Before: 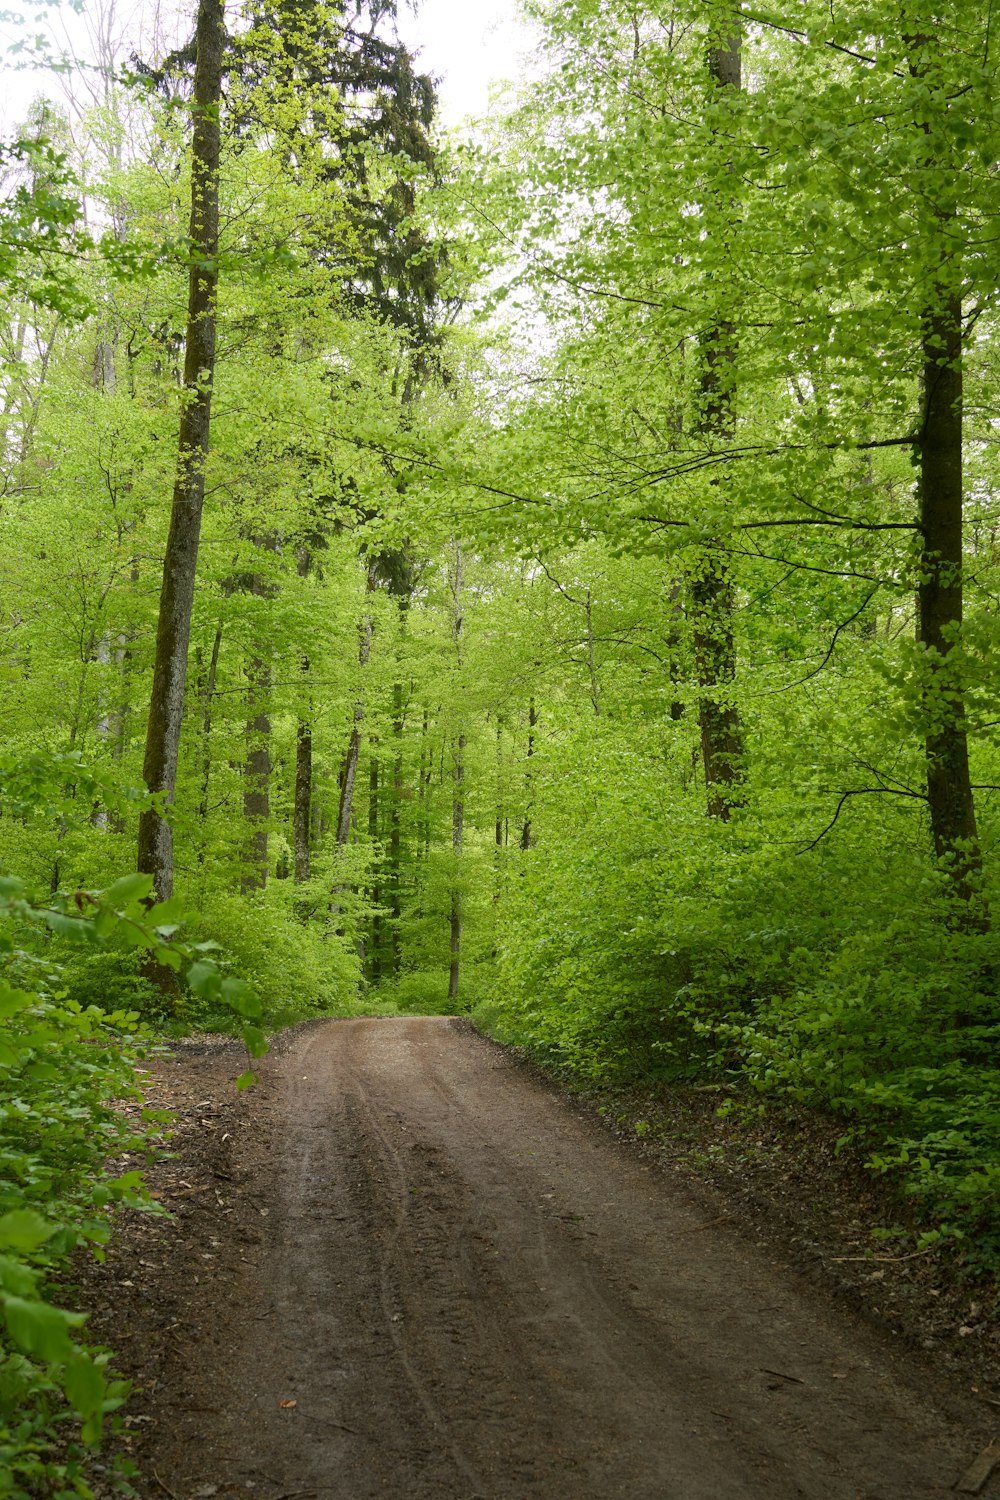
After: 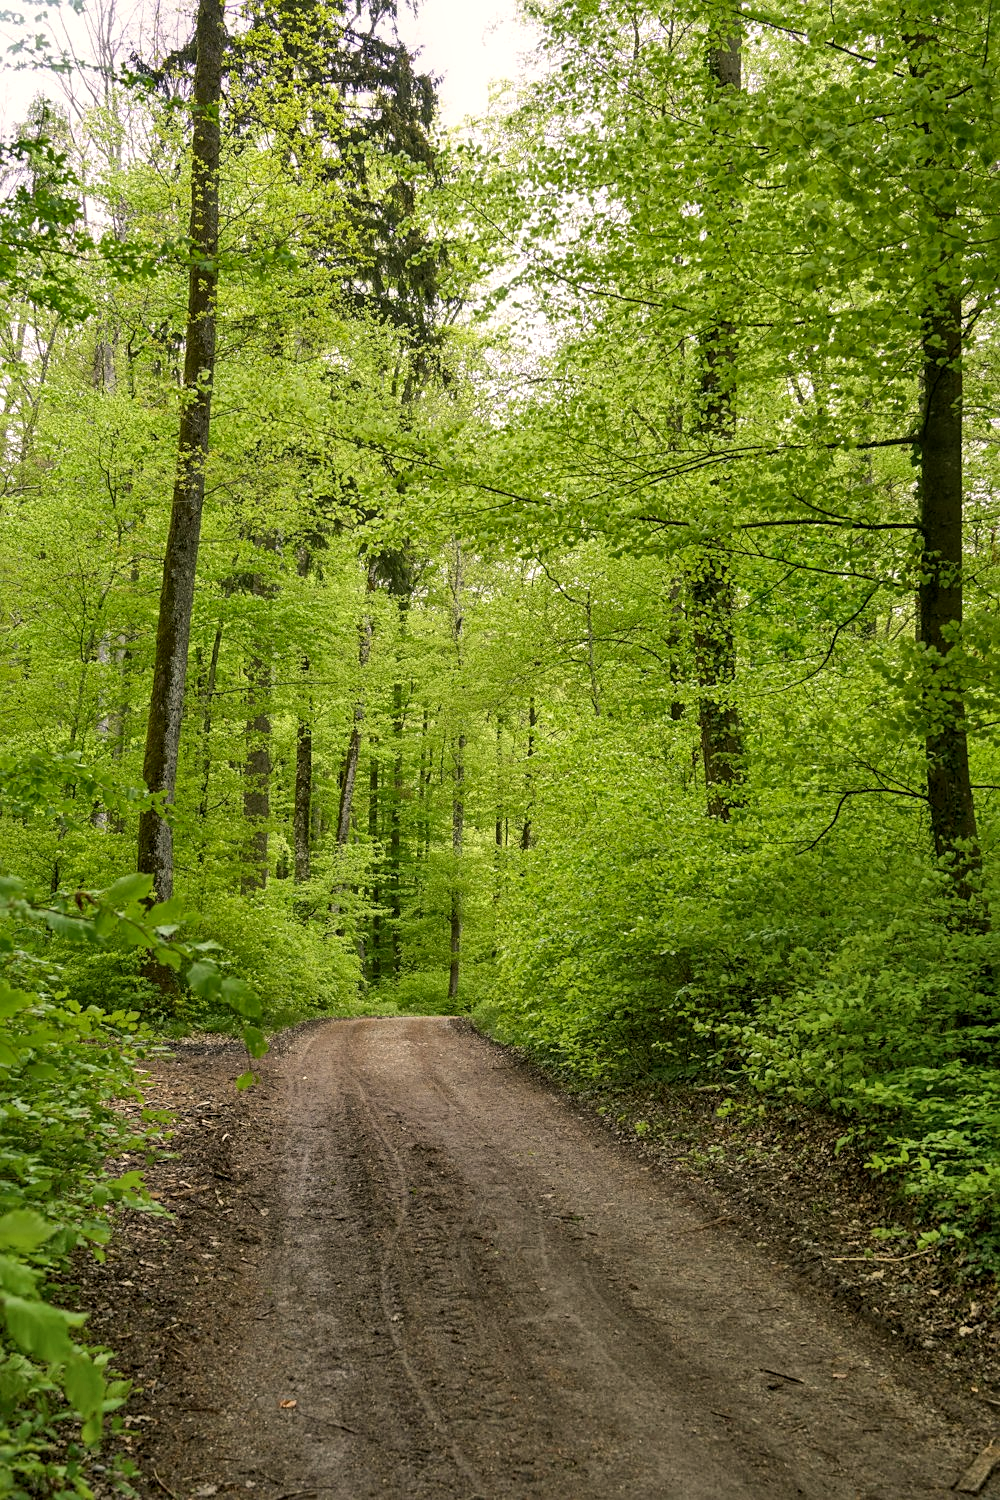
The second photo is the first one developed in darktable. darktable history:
shadows and highlights: shadows 61.25, soften with gaussian
sharpen: radius 2.504, amount 0.328
local contrast: on, module defaults
color correction: highlights a* 3.89, highlights b* 5.07
